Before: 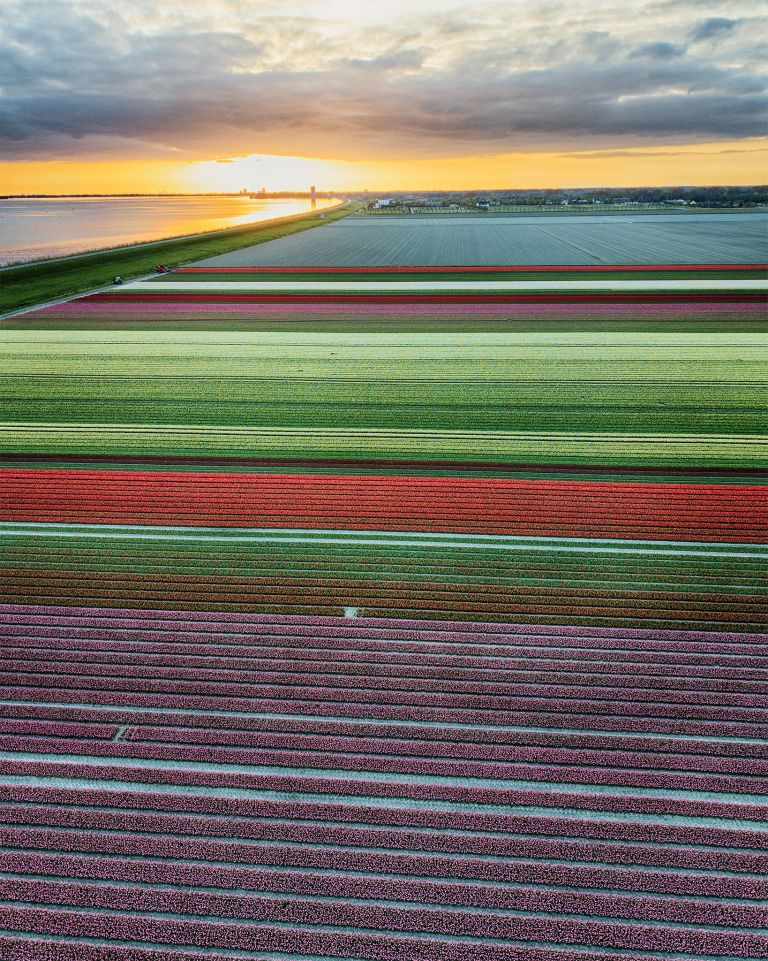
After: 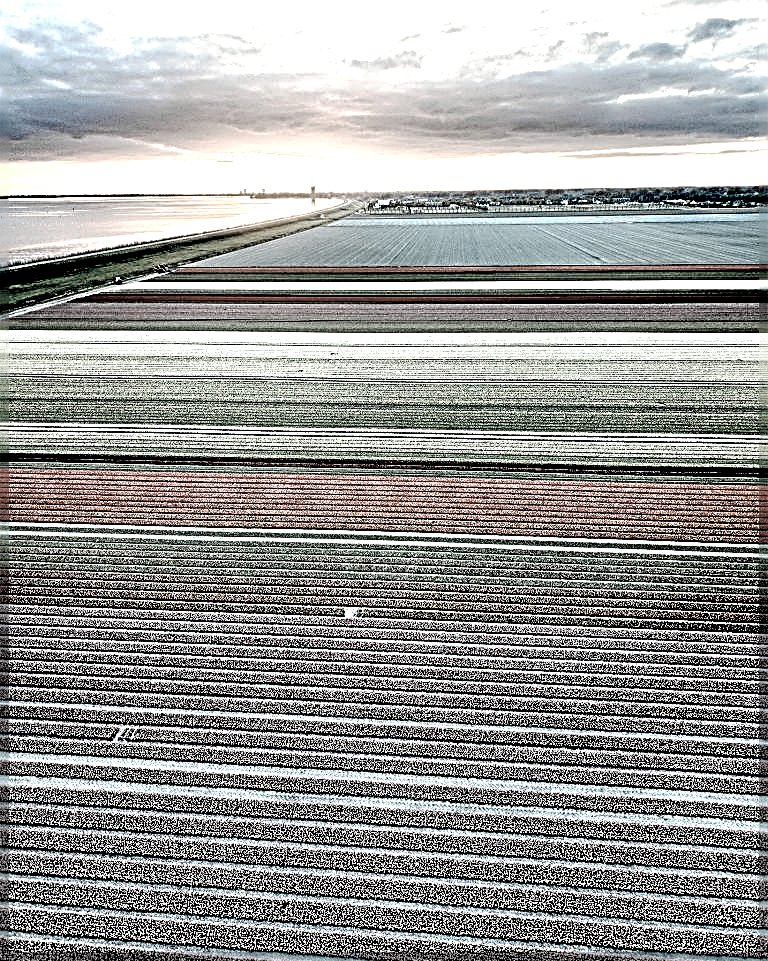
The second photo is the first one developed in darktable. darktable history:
base curve: curves: ch0 [(0, 0) (0.235, 0.266) (0.503, 0.496) (0.786, 0.72) (1, 1)], preserve colors none
color zones: curves: ch1 [(0.238, 0.163) (0.476, 0.2) (0.733, 0.322) (0.848, 0.134)], mix 26.15%
sharpen: radius 3.207, amount 1.723
exposure: black level correction 0.035, exposure 0.903 EV, compensate highlight preservation false
